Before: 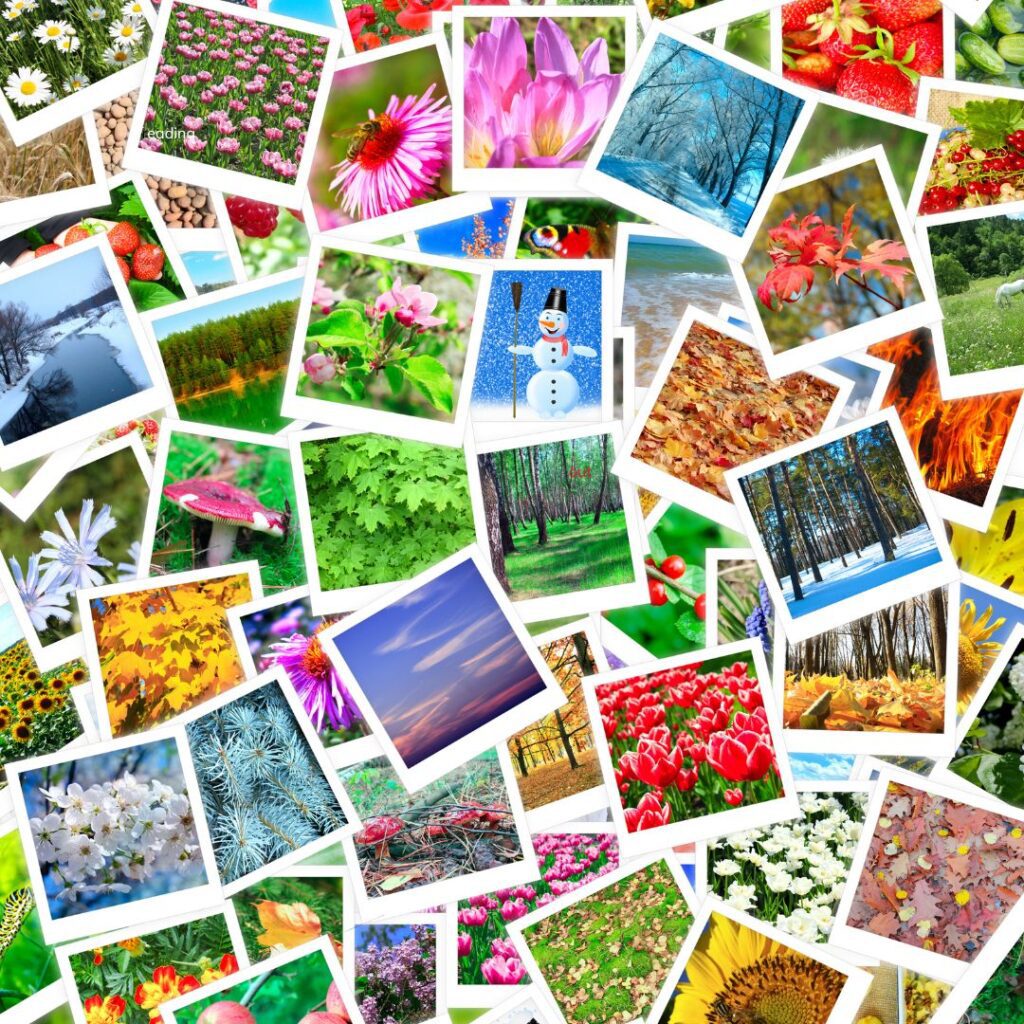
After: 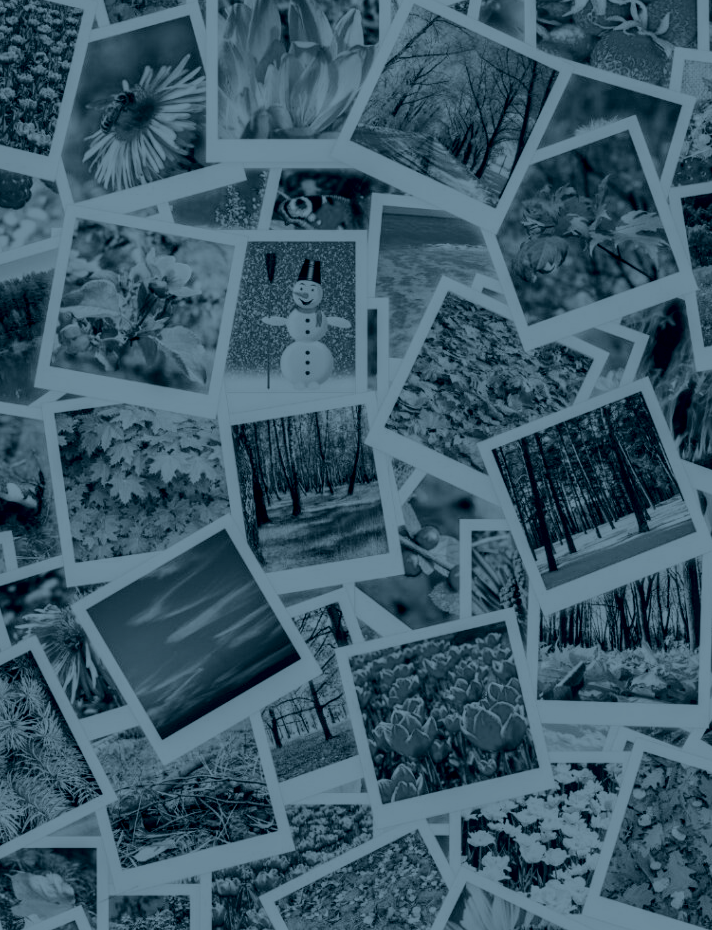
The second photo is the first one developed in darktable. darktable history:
crop and rotate: left 24.034%, top 2.838%, right 6.406%, bottom 6.299%
colorize: hue 194.4°, saturation 29%, source mix 61.75%, lightness 3.98%, version 1
tone curve: curves: ch0 [(0, 0) (0.003, 0.025) (0.011, 0.025) (0.025, 0.025) (0.044, 0.026) (0.069, 0.033) (0.1, 0.053) (0.136, 0.078) (0.177, 0.108) (0.224, 0.153) (0.277, 0.213) (0.335, 0.286) (0.399, 0.372) (0.468, 0.467) (0.543, 0.565) (0.623, 0.675) (0.709, 0.775) (0.801, 0.863) (0.898, 0.936) (1, 1)], preserve colors none
exposure: black level correction 0.009, exposure 0.014 EV, compensate highlight preservation false
local contrast: on, module defaults
